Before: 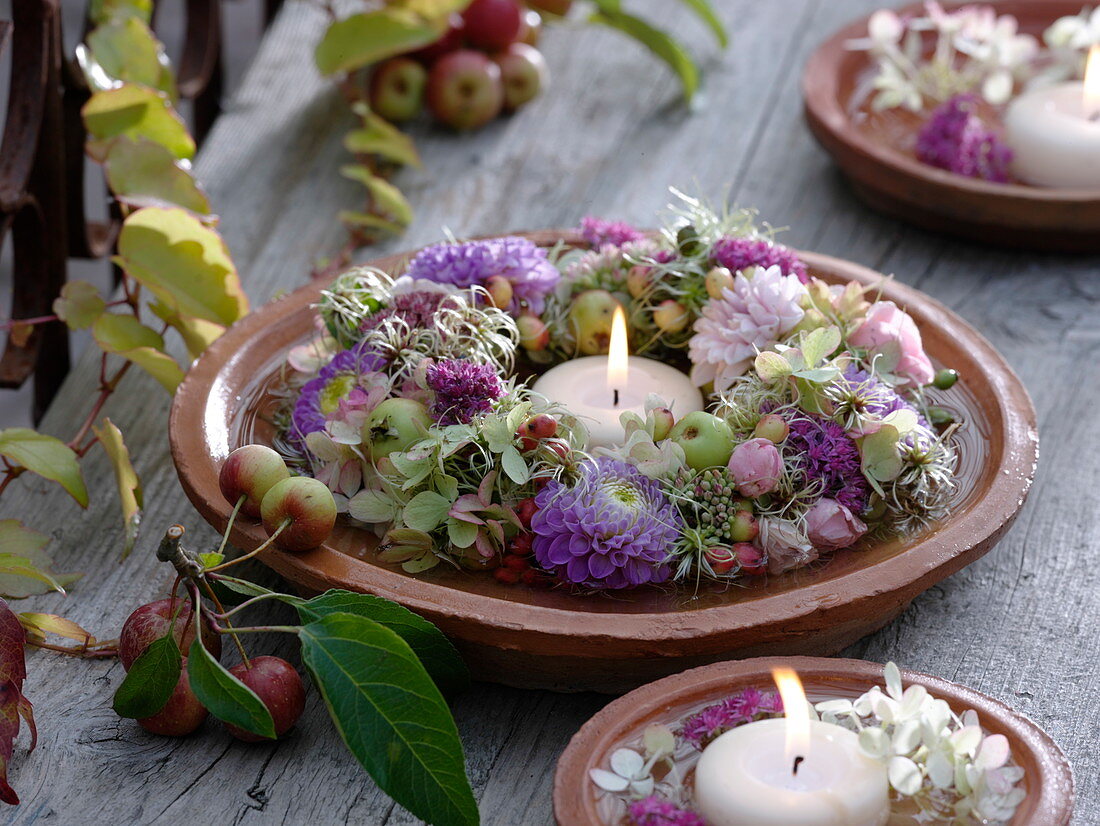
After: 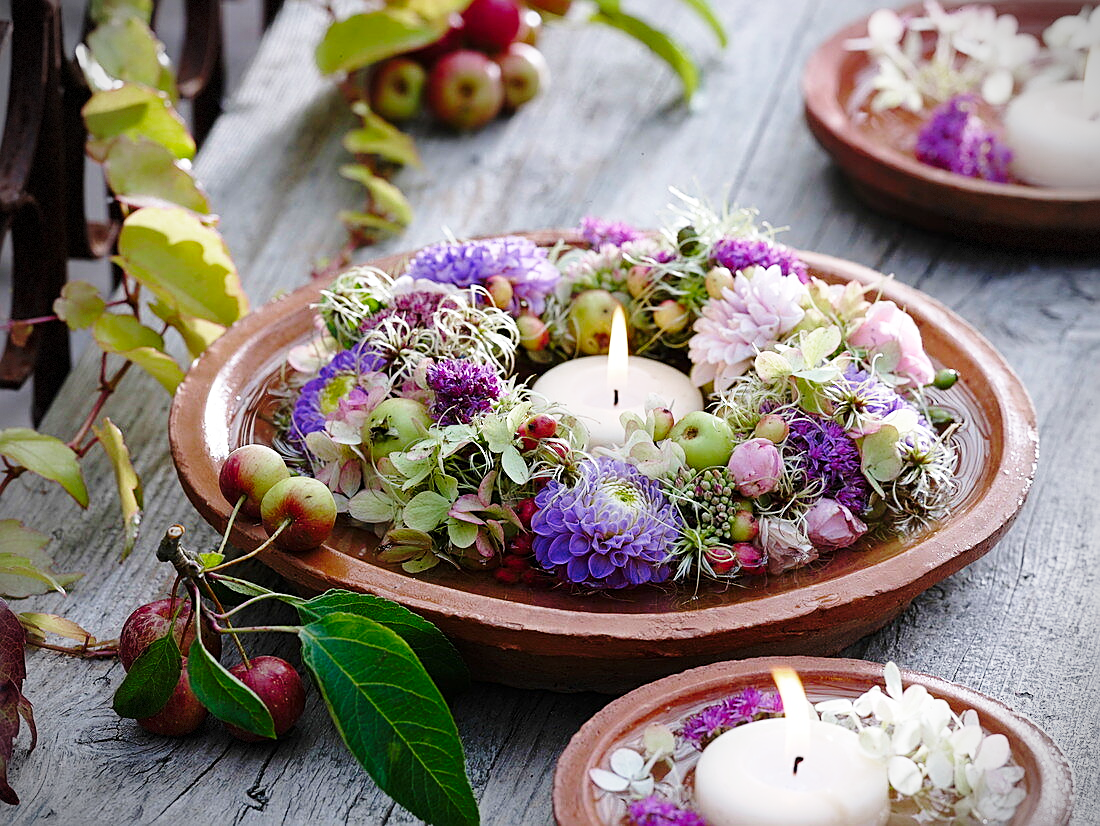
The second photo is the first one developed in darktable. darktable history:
sharpen: on, module defaults
color zones: curves: ch0 [(0.018, 0.548) (0.197, 0.654) (0.425, 0.447) (0.605, 0.658) (0.732, 0.579)]; ch1 [(0.105, 0.531) (0.224, 0.531) (0.386, 0.39) (0.618, 0.456) (0.732, 0.456) (0.956, 0.421)]; ch2 [(0.039, 0.583) (0.215, 0.465) (0.399, 0.544) (0.465, 0.548) (0.614, 0.447) (0.724, 0.43) (0.882, 0.623) (0.956, 0.632)], mix -133.26%
base curve: curves: ch0 [(0, 0) (0.028, 0.03) (0.121, 0.232) (0.46, 0.748) (0.859, 0.968) (1, 1)], preserve colors none
vignetting: dithering 8-bit output
